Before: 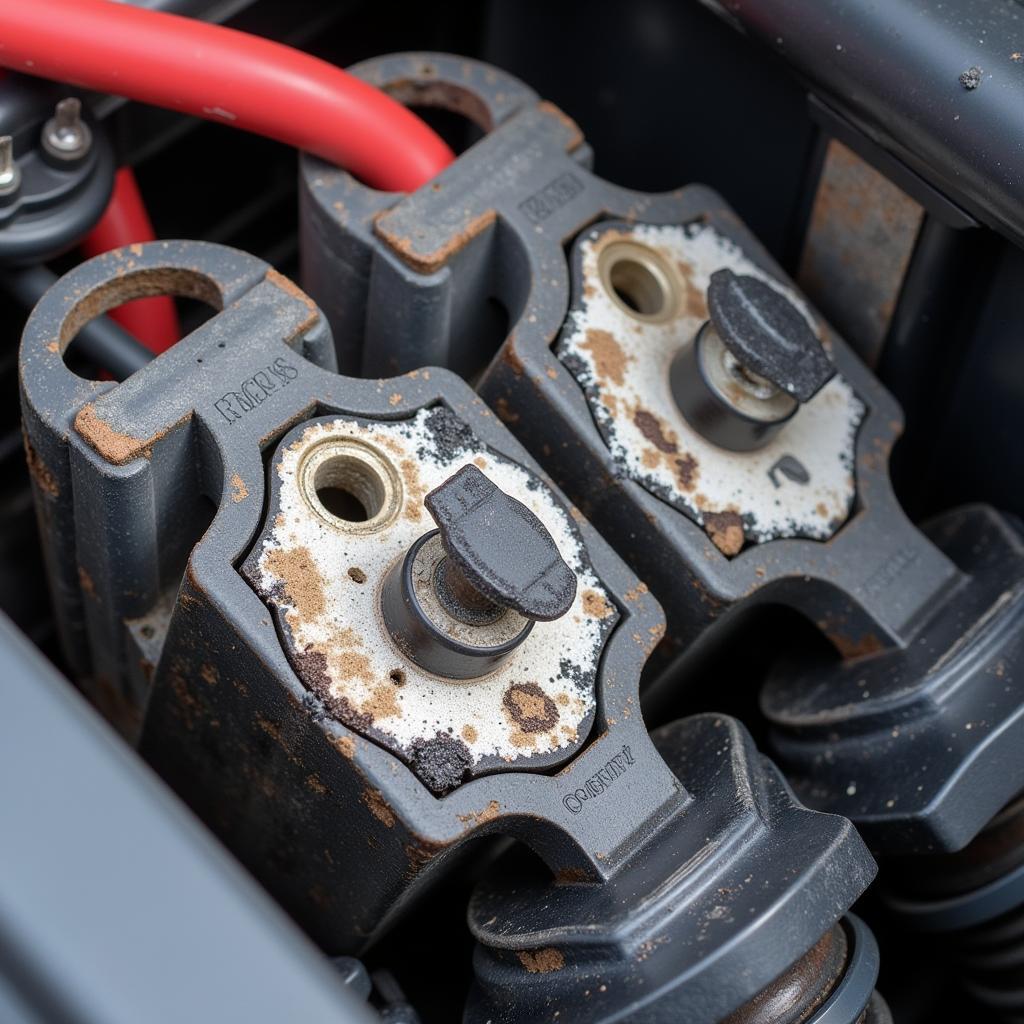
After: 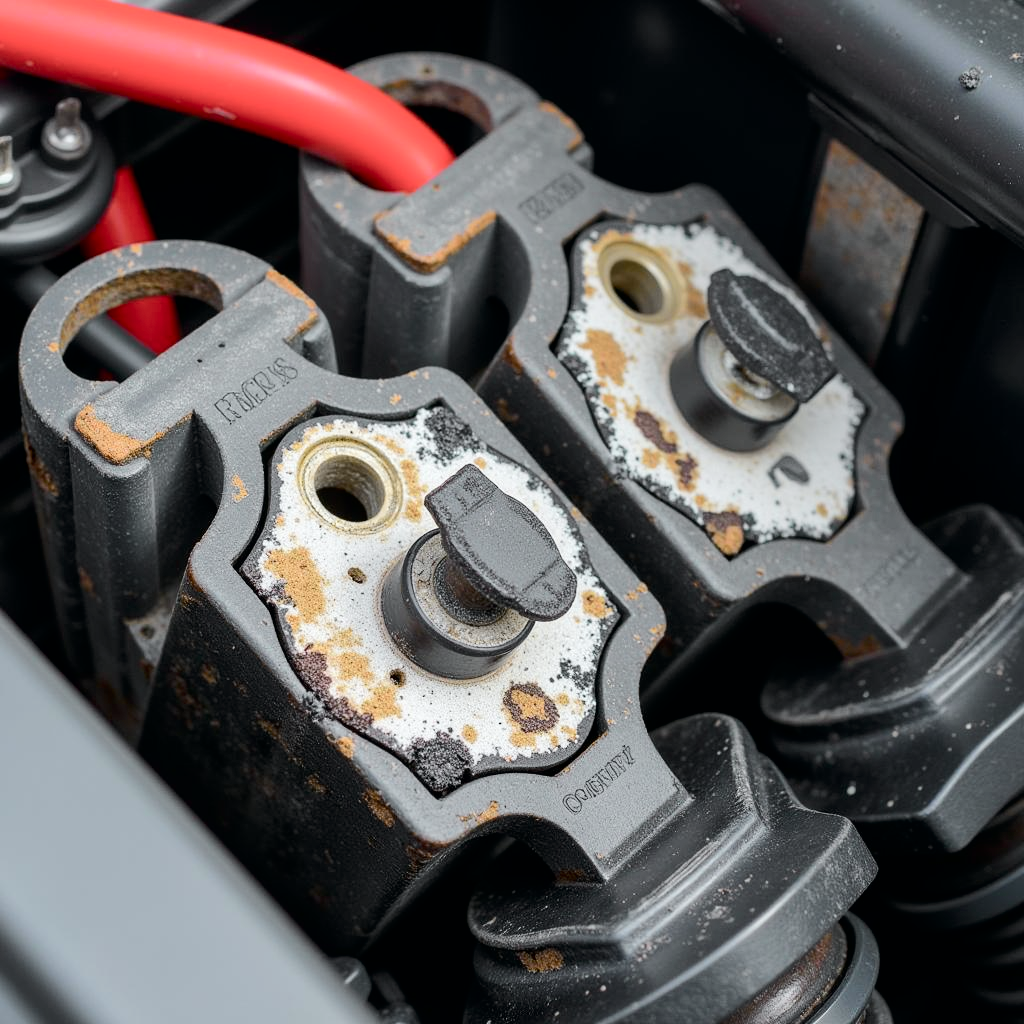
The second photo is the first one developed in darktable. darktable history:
tone curve: curves: ch0 [(0, 0) (0.037, 0.011) (0.131, 0.108) (0.279, 0.279) (0.476, 0.554) (0.617, 0.693) (0.704, 0.77) (0.813, 0.852) (0.916, 0.924) (1, 0.993)]; ch1 [(0, 0) (0.318, 0.278) (0.444, 0.427) (0.493, 0.492) (0.508, 0.502) (0.534, 0.531) (0.562, 0.571) (0.626, 0.667) (0.746, 0.764) (1, 1)]; ch2 [(0, 0) (0.316, 0.292) (0.381, 0.37) (0.423, 0.448) (0.476, 0.492) (0.502, 0.498) (0.522, 0.518) (0.533, 0.532) (0.586, 0.631) (0.634, 0.663) (0.7, 0.7) (0.861, 0.808) (1, 0.951)], color space Lab, independent channels, preserve colors none
white balance: emerald 1
